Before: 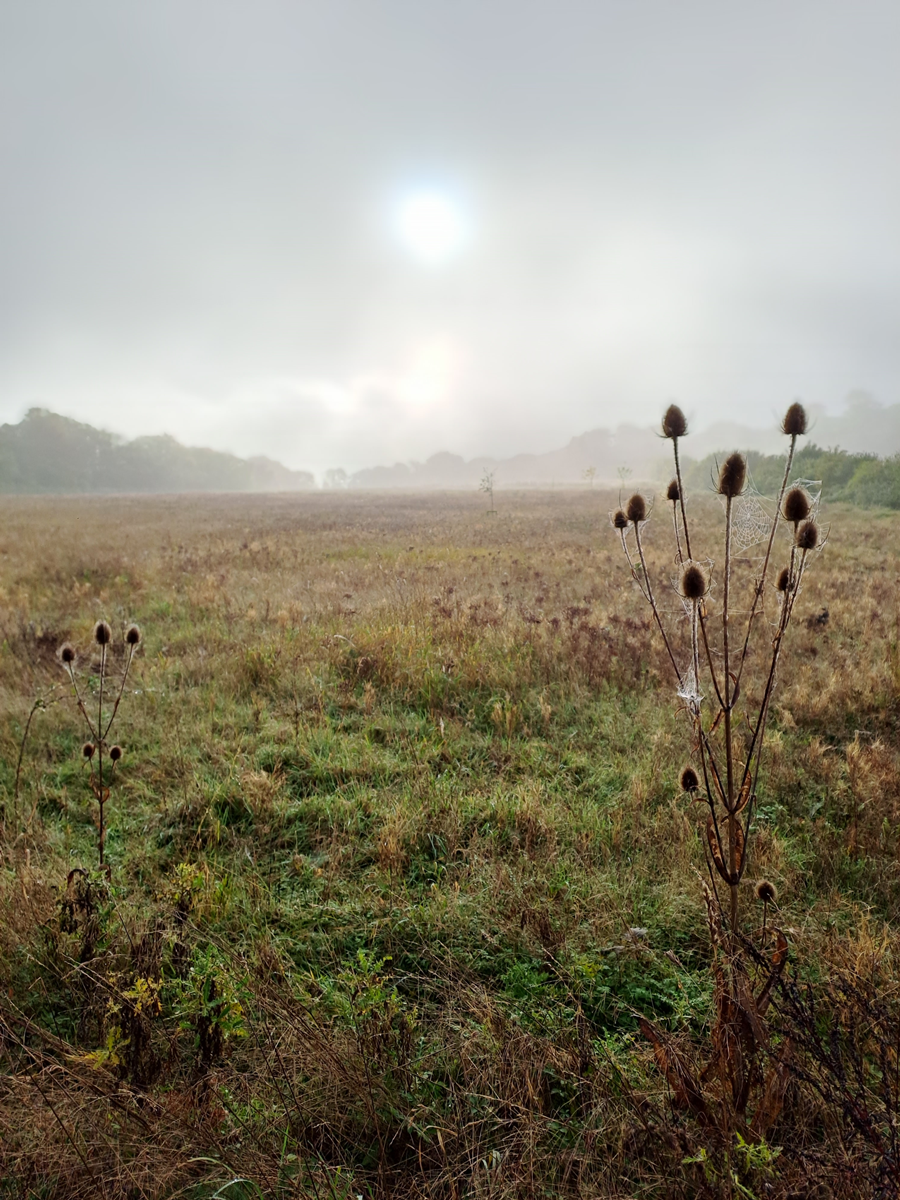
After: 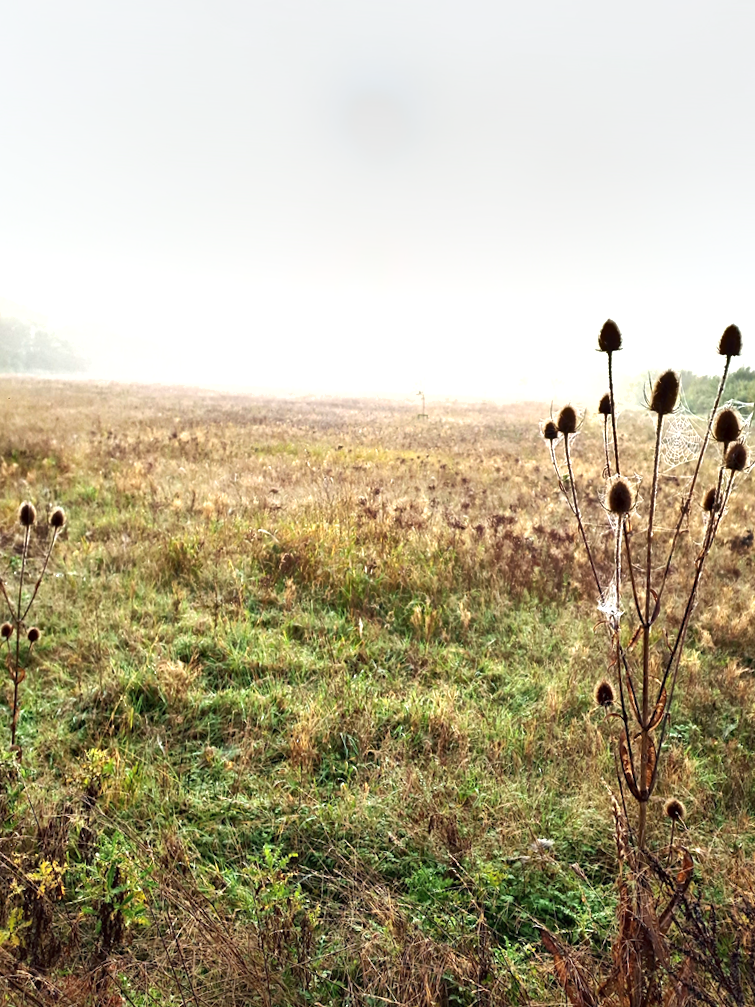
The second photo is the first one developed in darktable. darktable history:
shadows and highlights: radius 337.17, shadows 29.01, soften with gaussian
exposure: black level correction 0, exposure 1.4 EV, compensate highlight preservation false
crop and rotate: angle -3.27°, left 5.211%, top 5.211%, right 4.607%, bottom 4.607%
contrast brightness saturation: saturation -0.05
